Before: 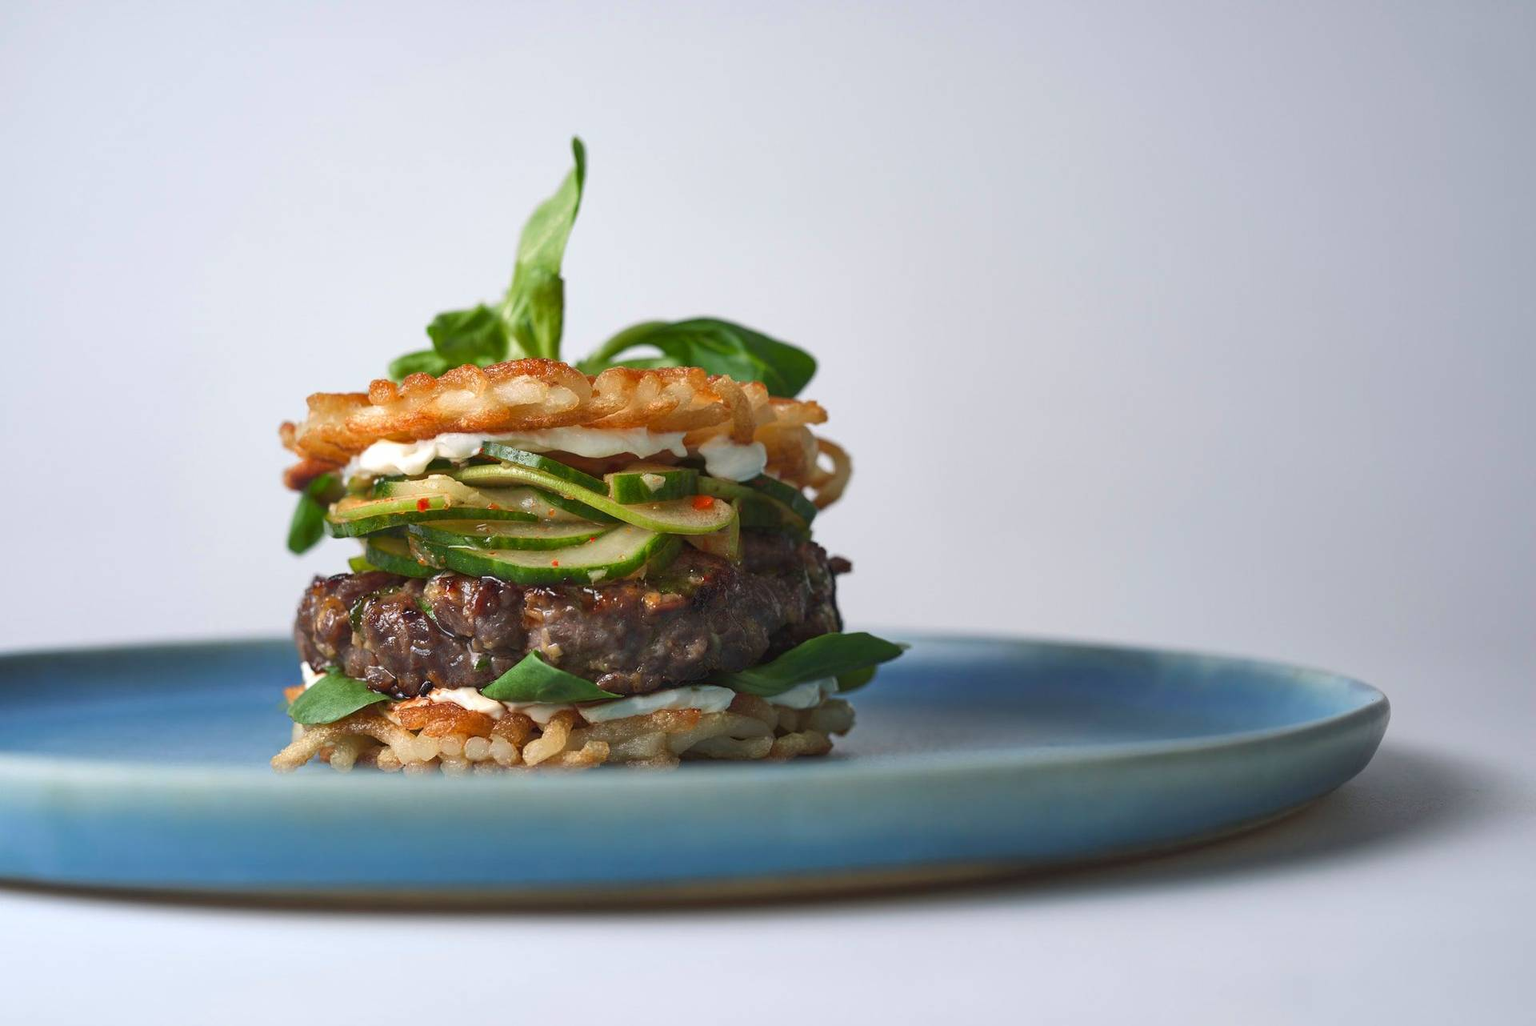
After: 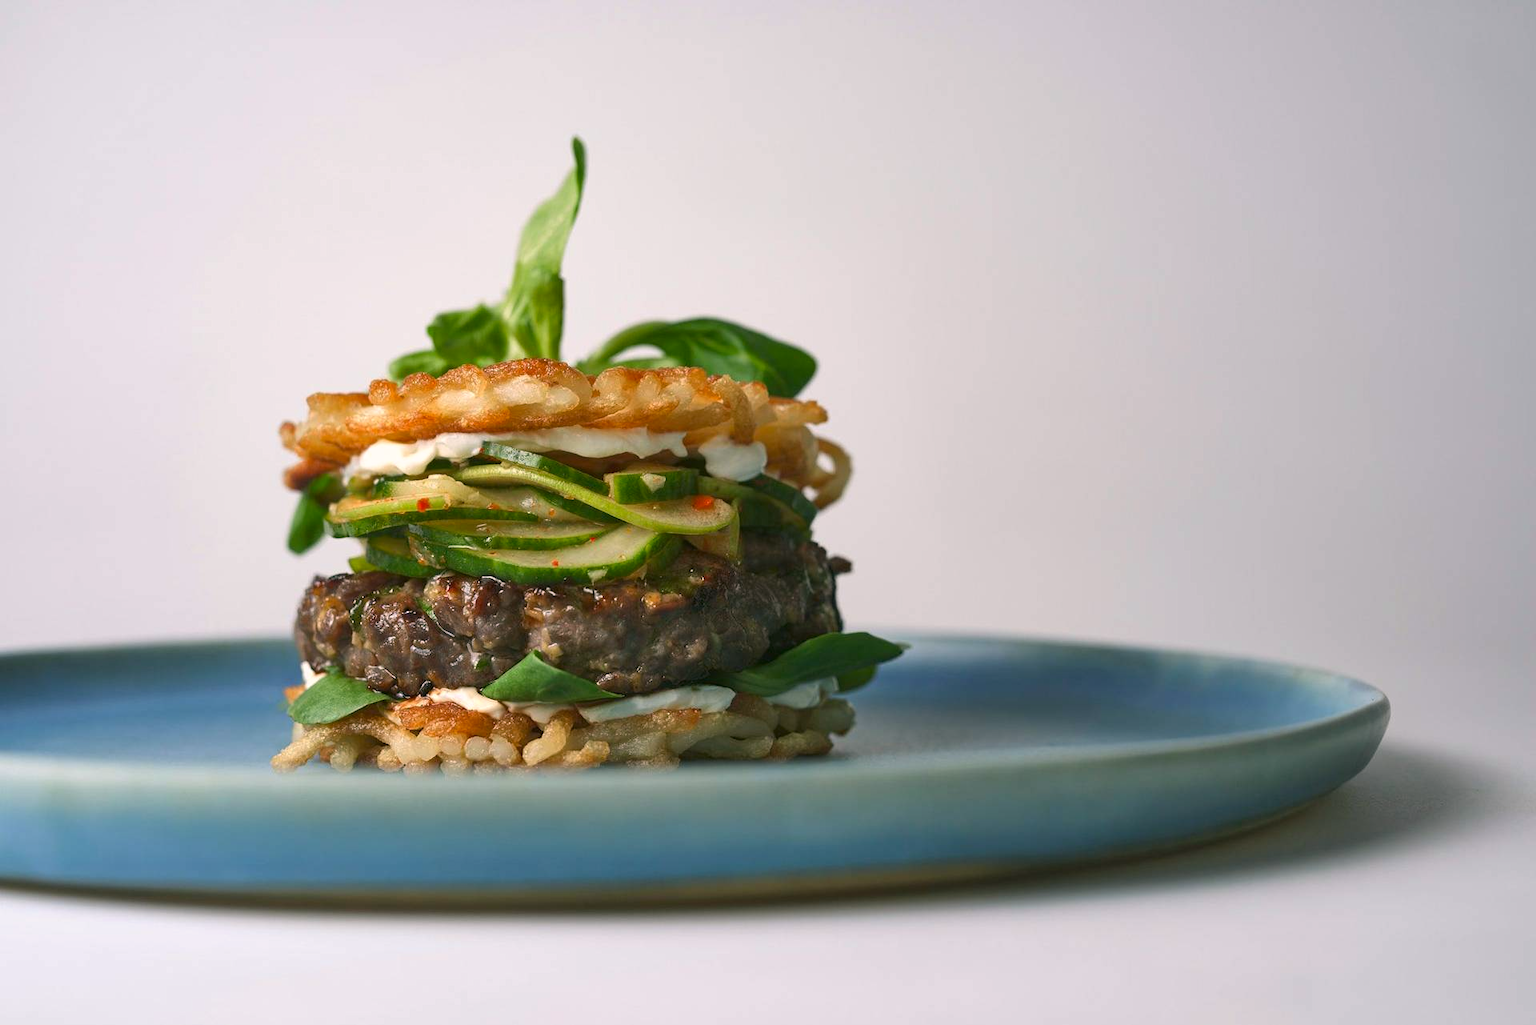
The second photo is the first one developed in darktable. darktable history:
color correction: highlights a* 4.59, highlights b* 4.94, shadows a* -7.04, shadows b* 4.65
